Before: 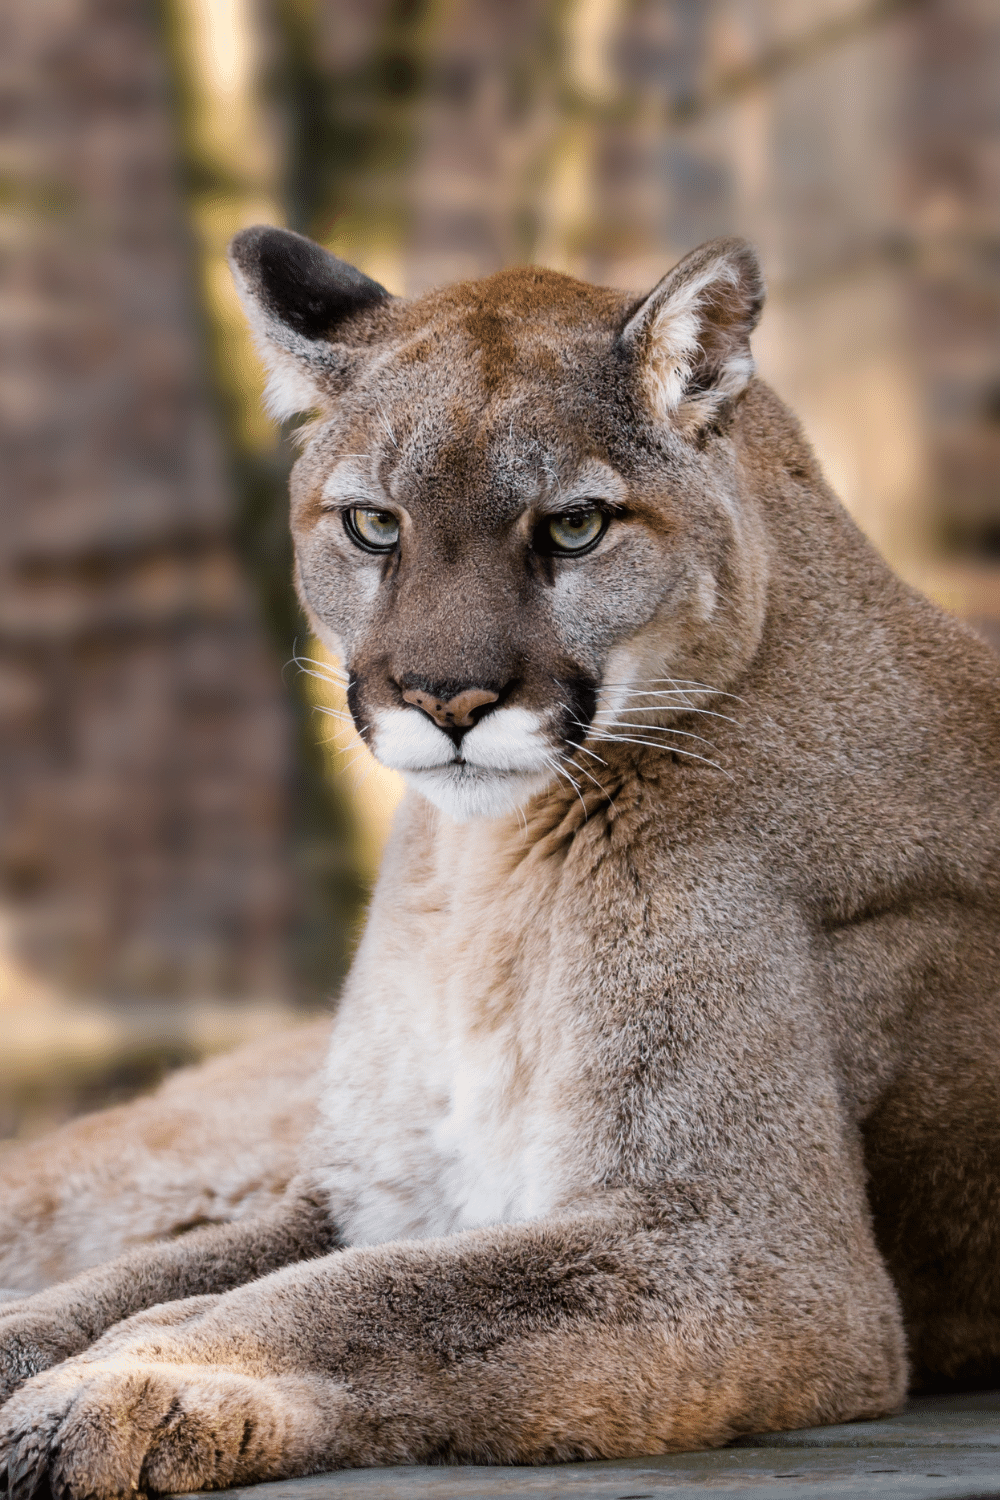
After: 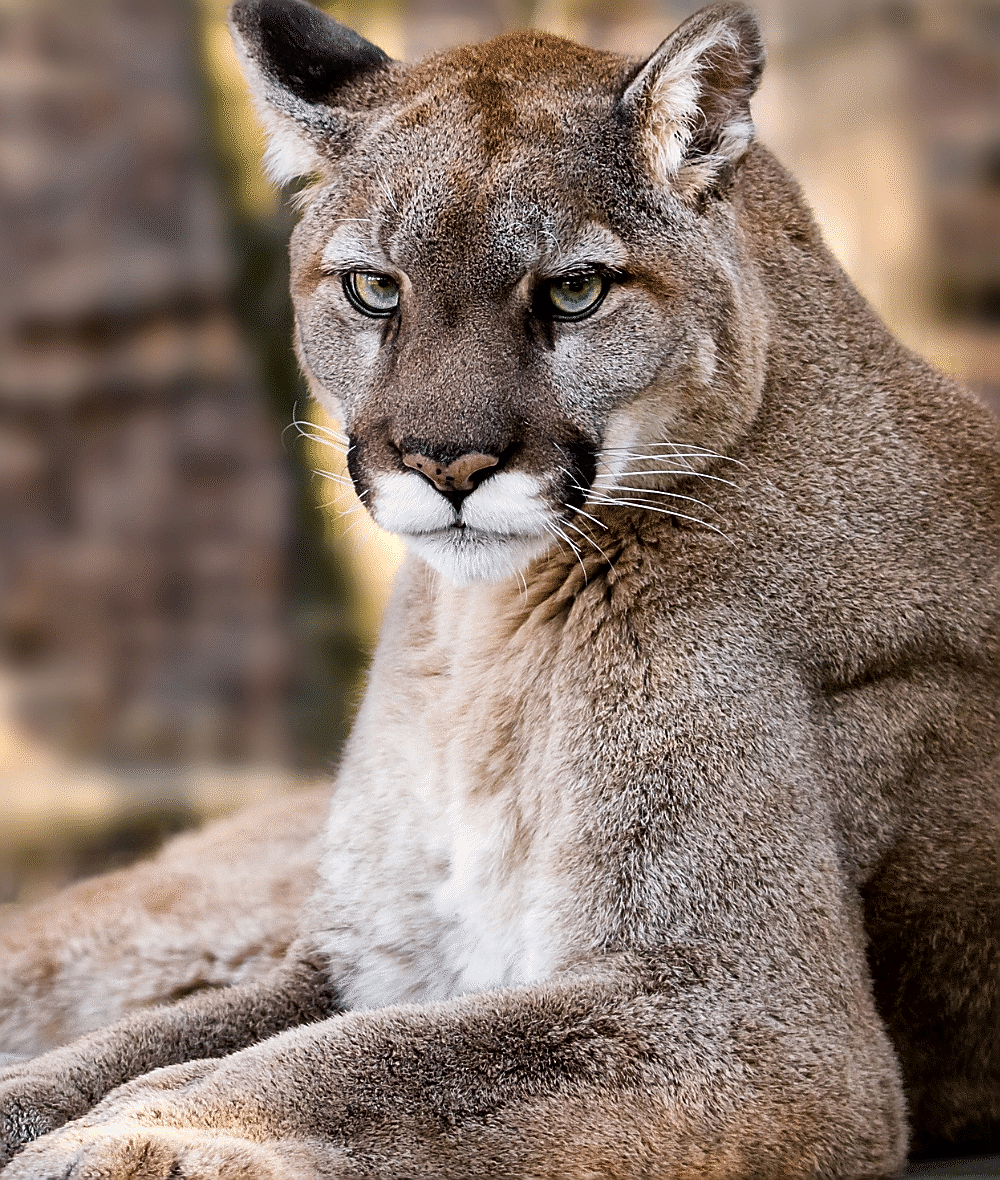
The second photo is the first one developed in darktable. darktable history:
crop and rotate: top 15.774%, bottom 5.506%
local contrast: mode bilateral grid, contrast 20, coarseness 50, detail 150%, midtone range 0.2
sharpen: radius 1.4, amount 1.25, threshold 0.7
